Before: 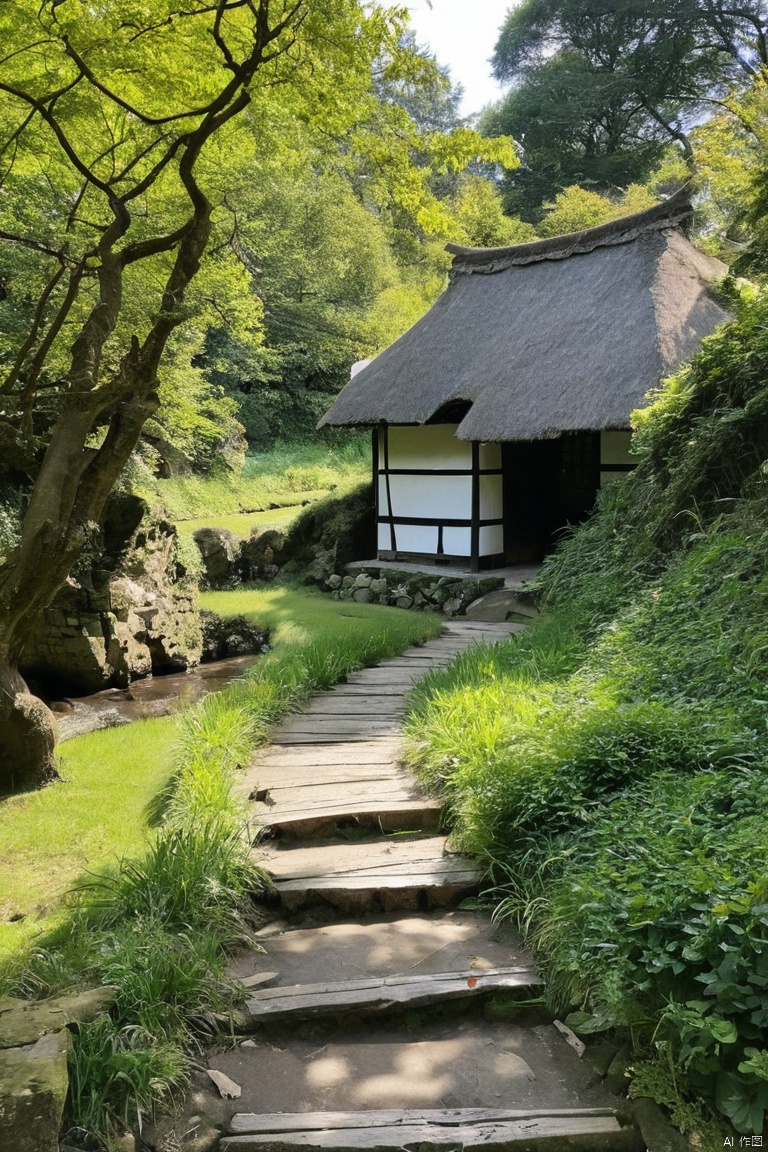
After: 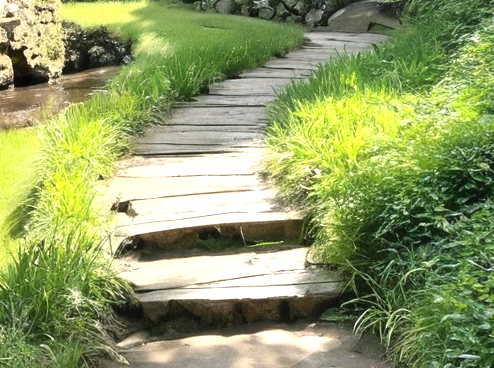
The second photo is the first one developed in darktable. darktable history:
exposure: black level correction 0, exposure 0.7 EV, compensate exposure bias true, compensate highlight preservation false
crop: left 18.091%, top 51.13%, right 17.525%, bottom 16.85%
